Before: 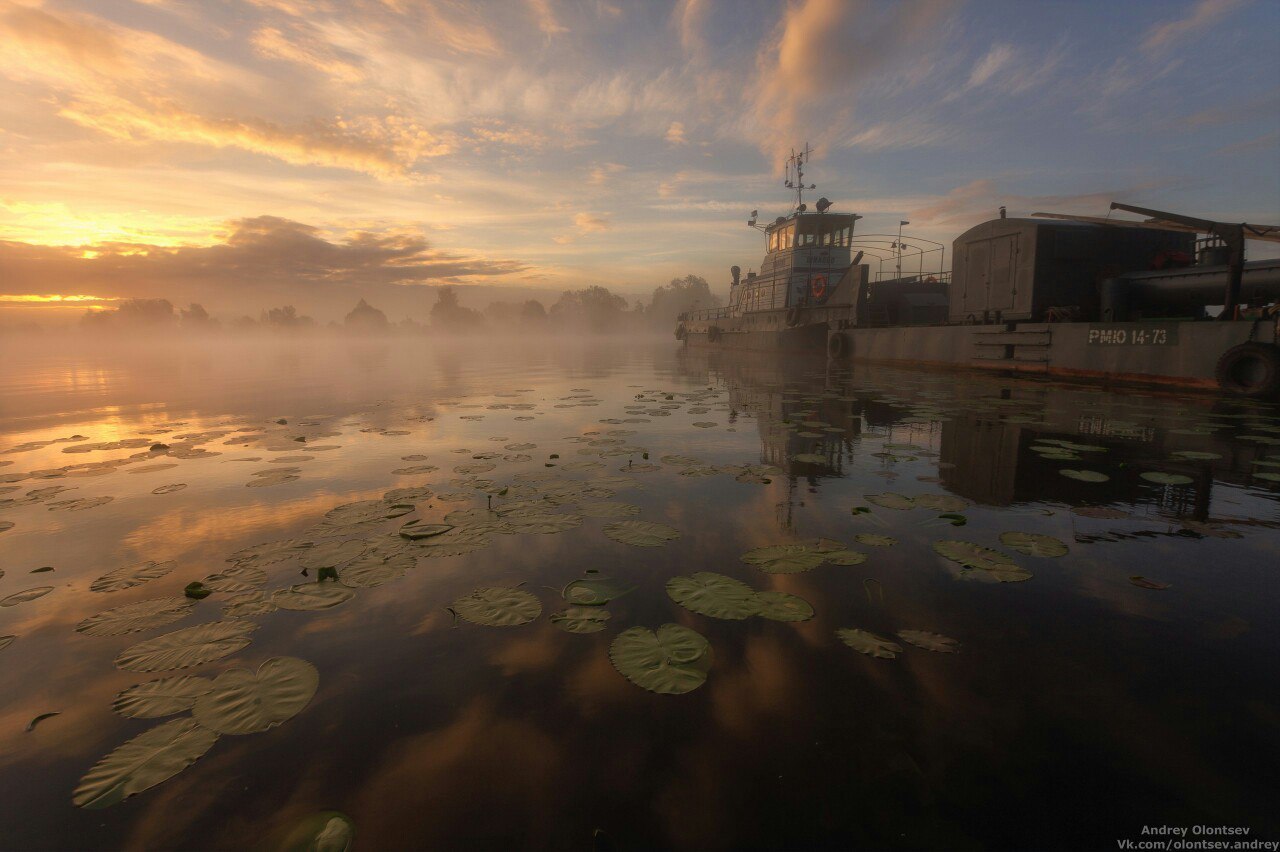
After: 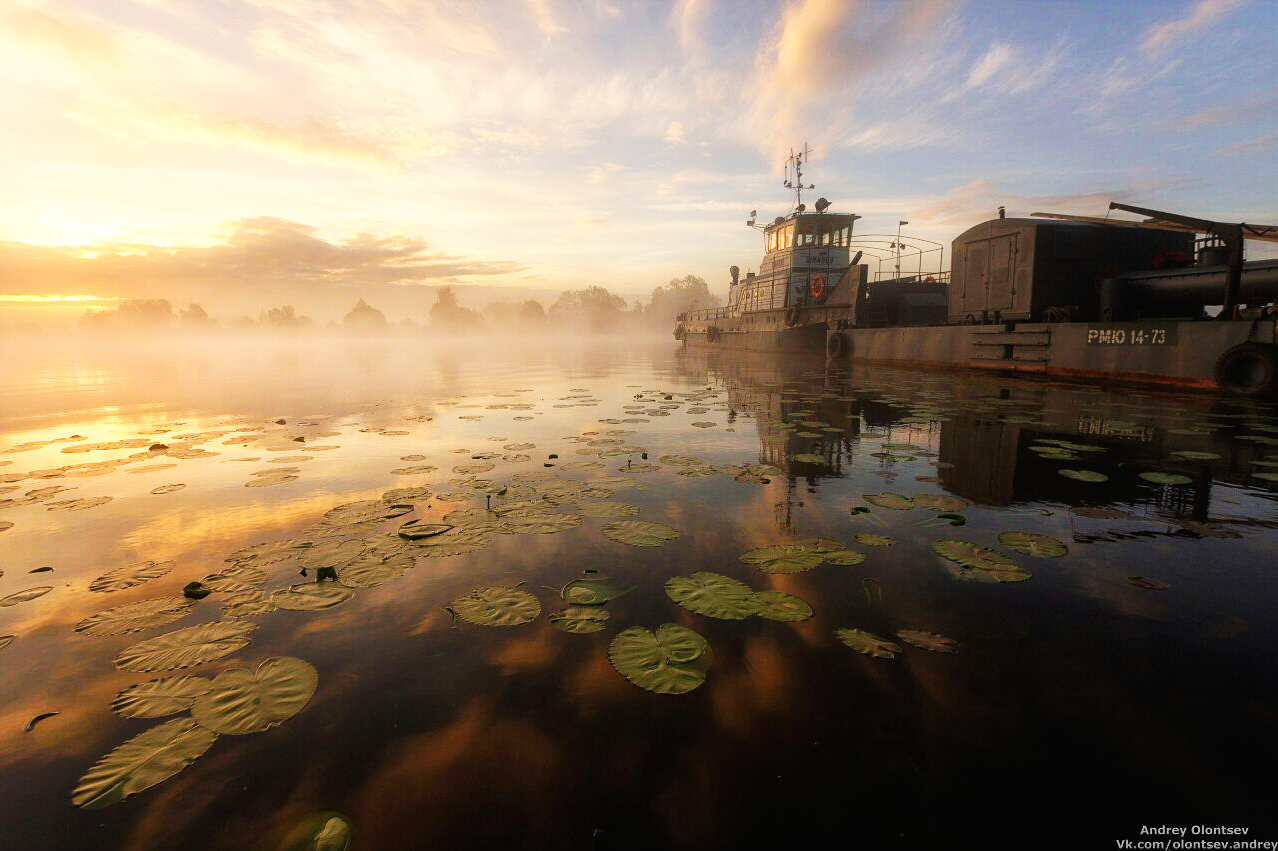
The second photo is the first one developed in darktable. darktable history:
crop and rotate: left 0.126%
sharpen: amount 0.2
base curve: curves: ch0 [(0, 0) (0.007, 0.004) (0.027, 0.03) (0.046, 0.07) (0.207, 0.54) (0.442, 0.872) (0.673, 0.972) (1, 1)], preserve colors none
